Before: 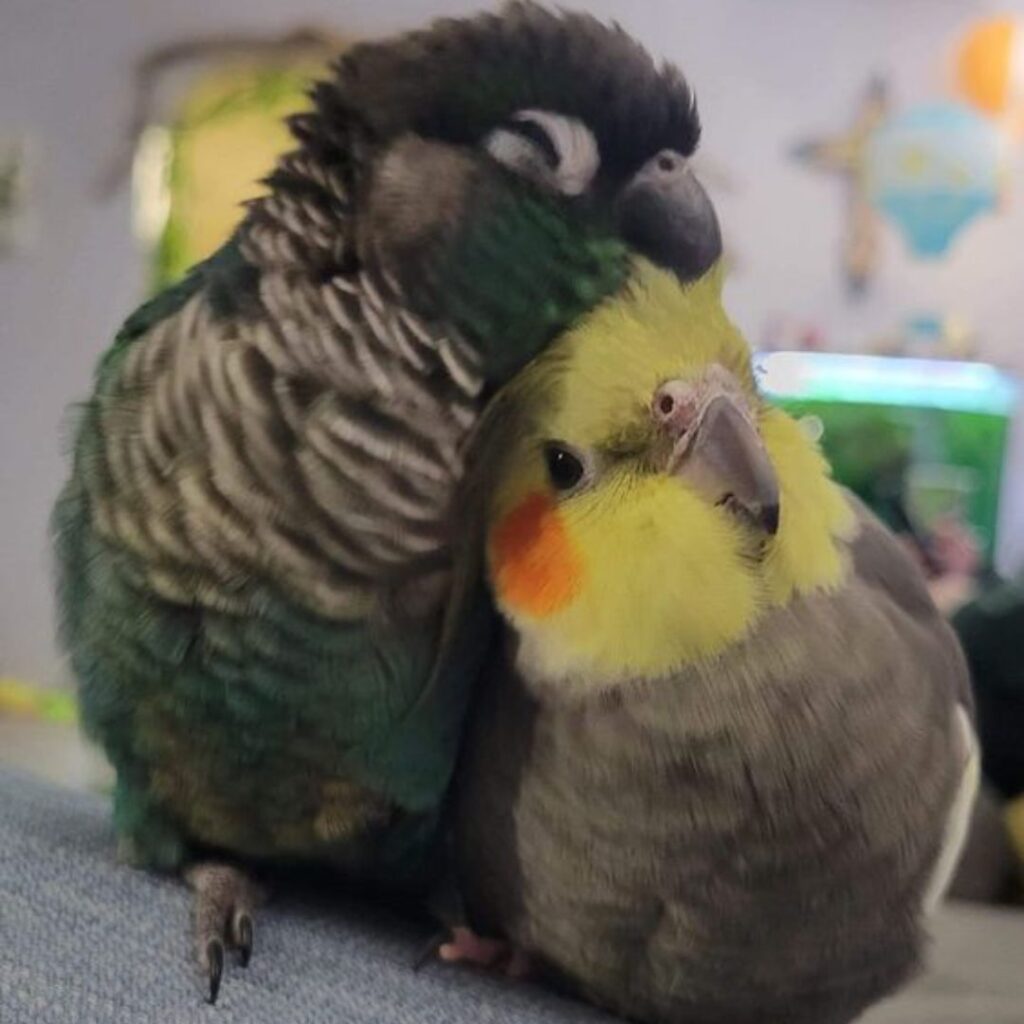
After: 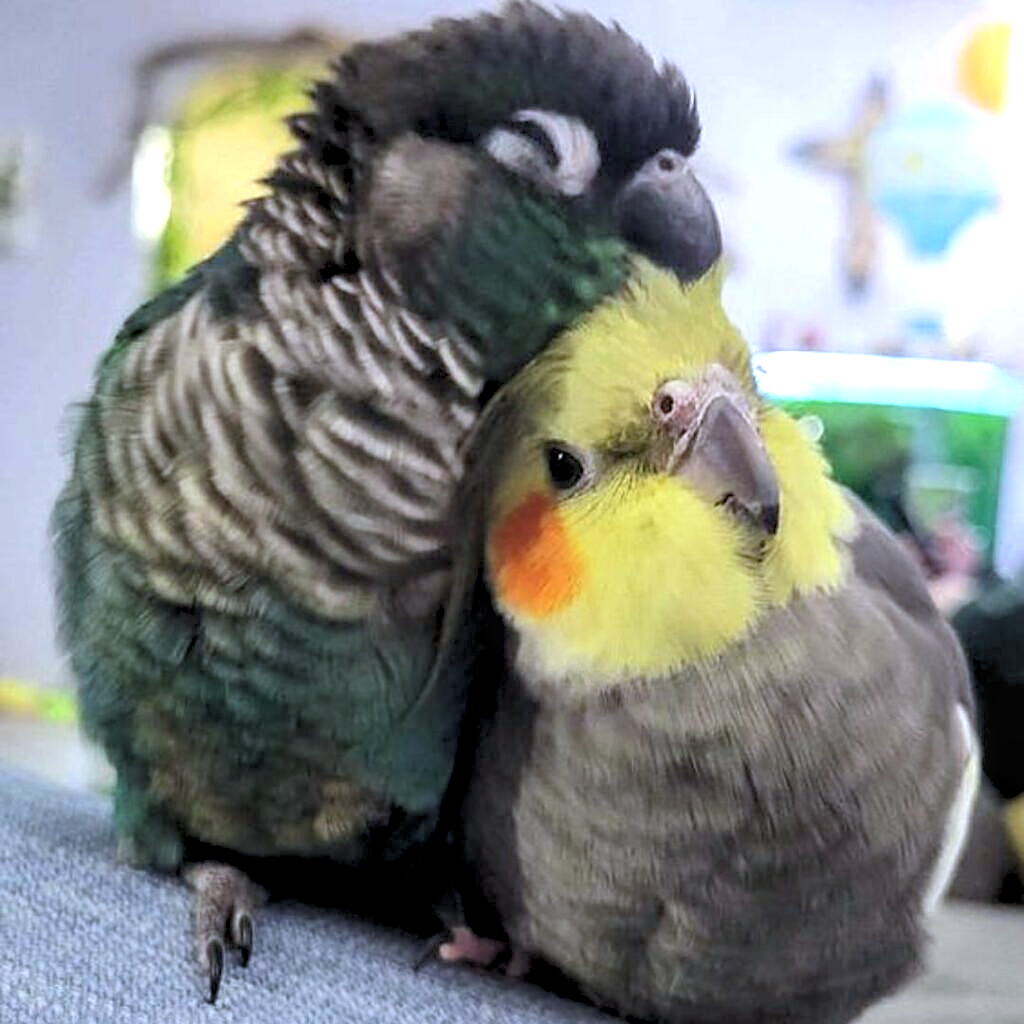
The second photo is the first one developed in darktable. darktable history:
local contrast: on, module defaults
exposure: black level correction 0, exposure 0.7 EV, compensate exposure bias true, compensate highlight preservation false
sharpen: on, module defaults
tone equalizer: on, module defaults
white balance: red 0.926, green 1.003, blue 1.133
rgb levels: levels [[0.01, 0.419, 0.839], [0, 0.5, 1], [0, 0.5, 1]]
